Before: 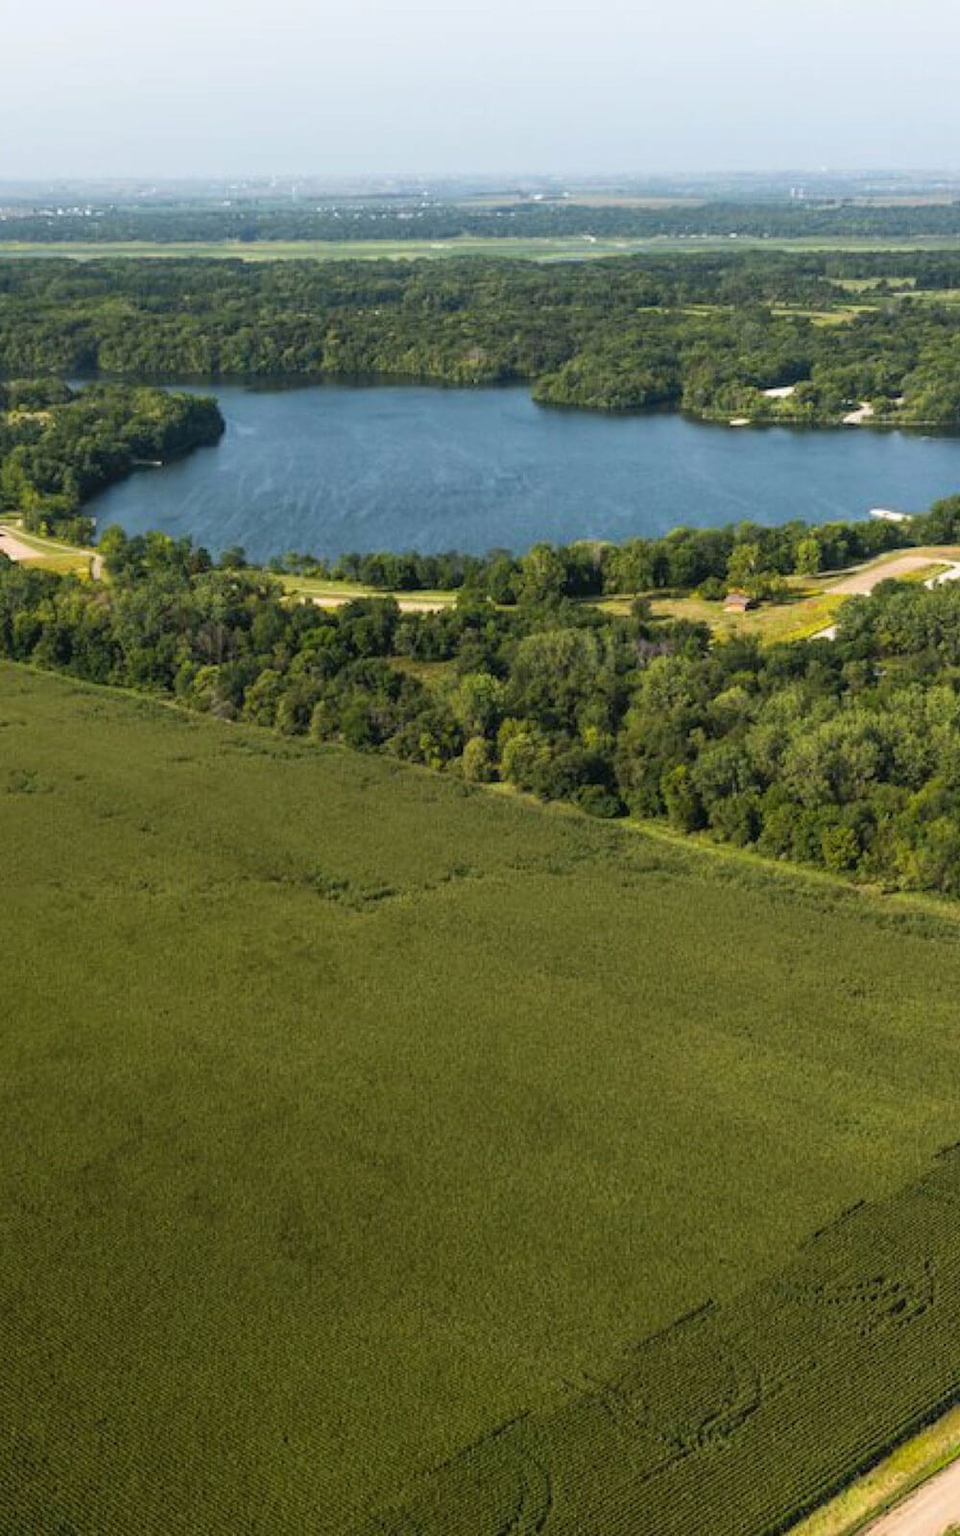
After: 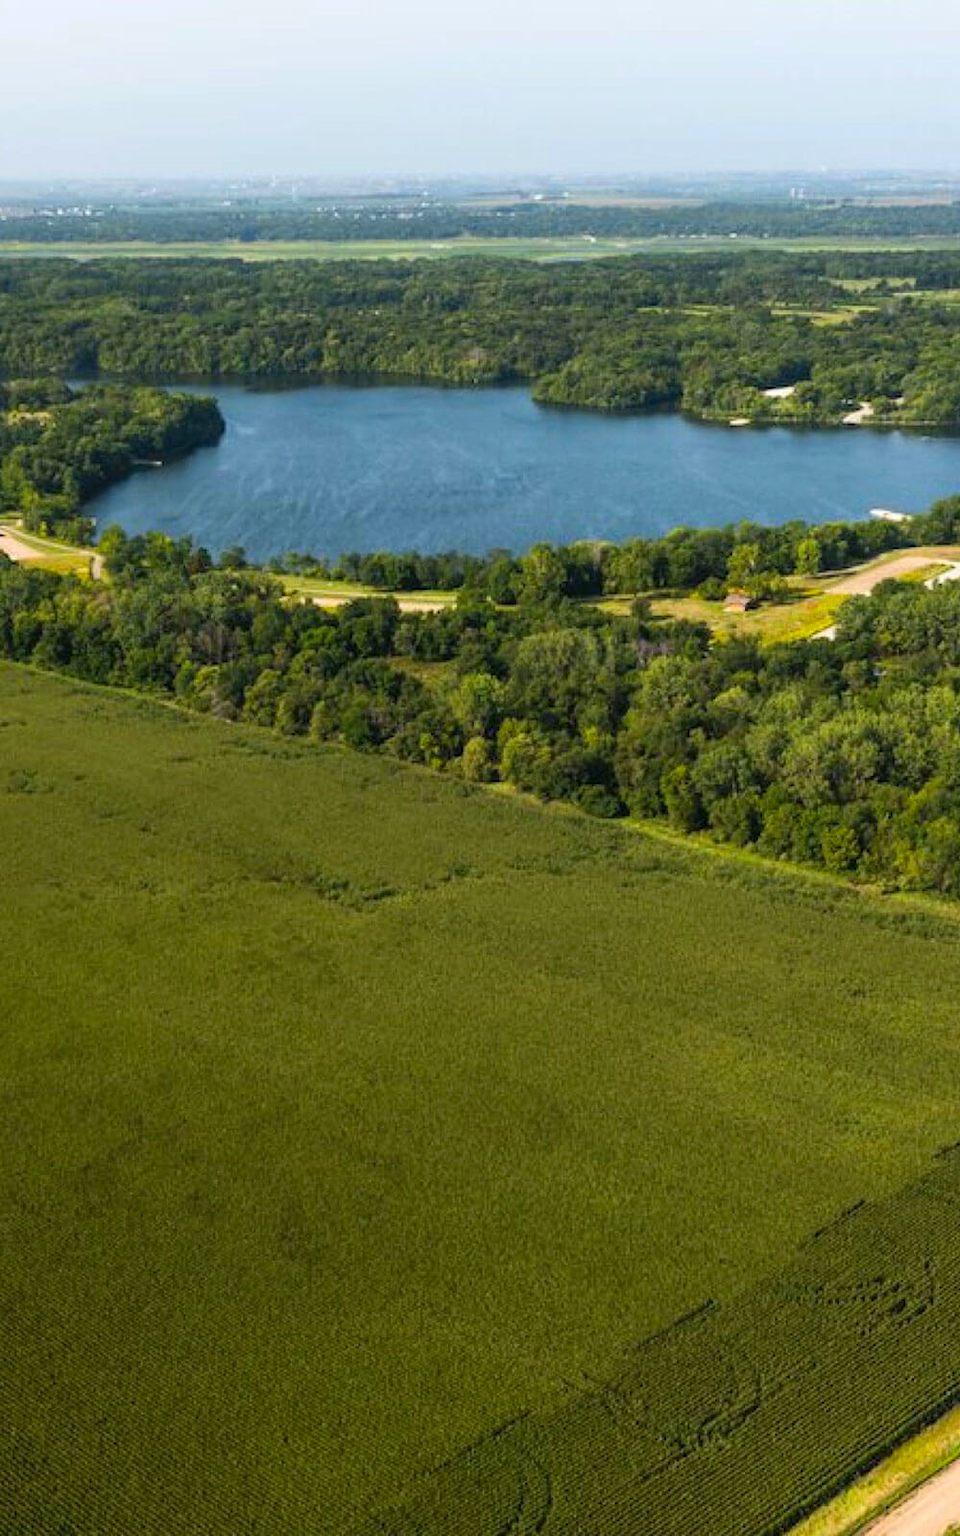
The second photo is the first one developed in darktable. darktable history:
contrast brightness saturation: contrast 0.081, saturation 0.199
